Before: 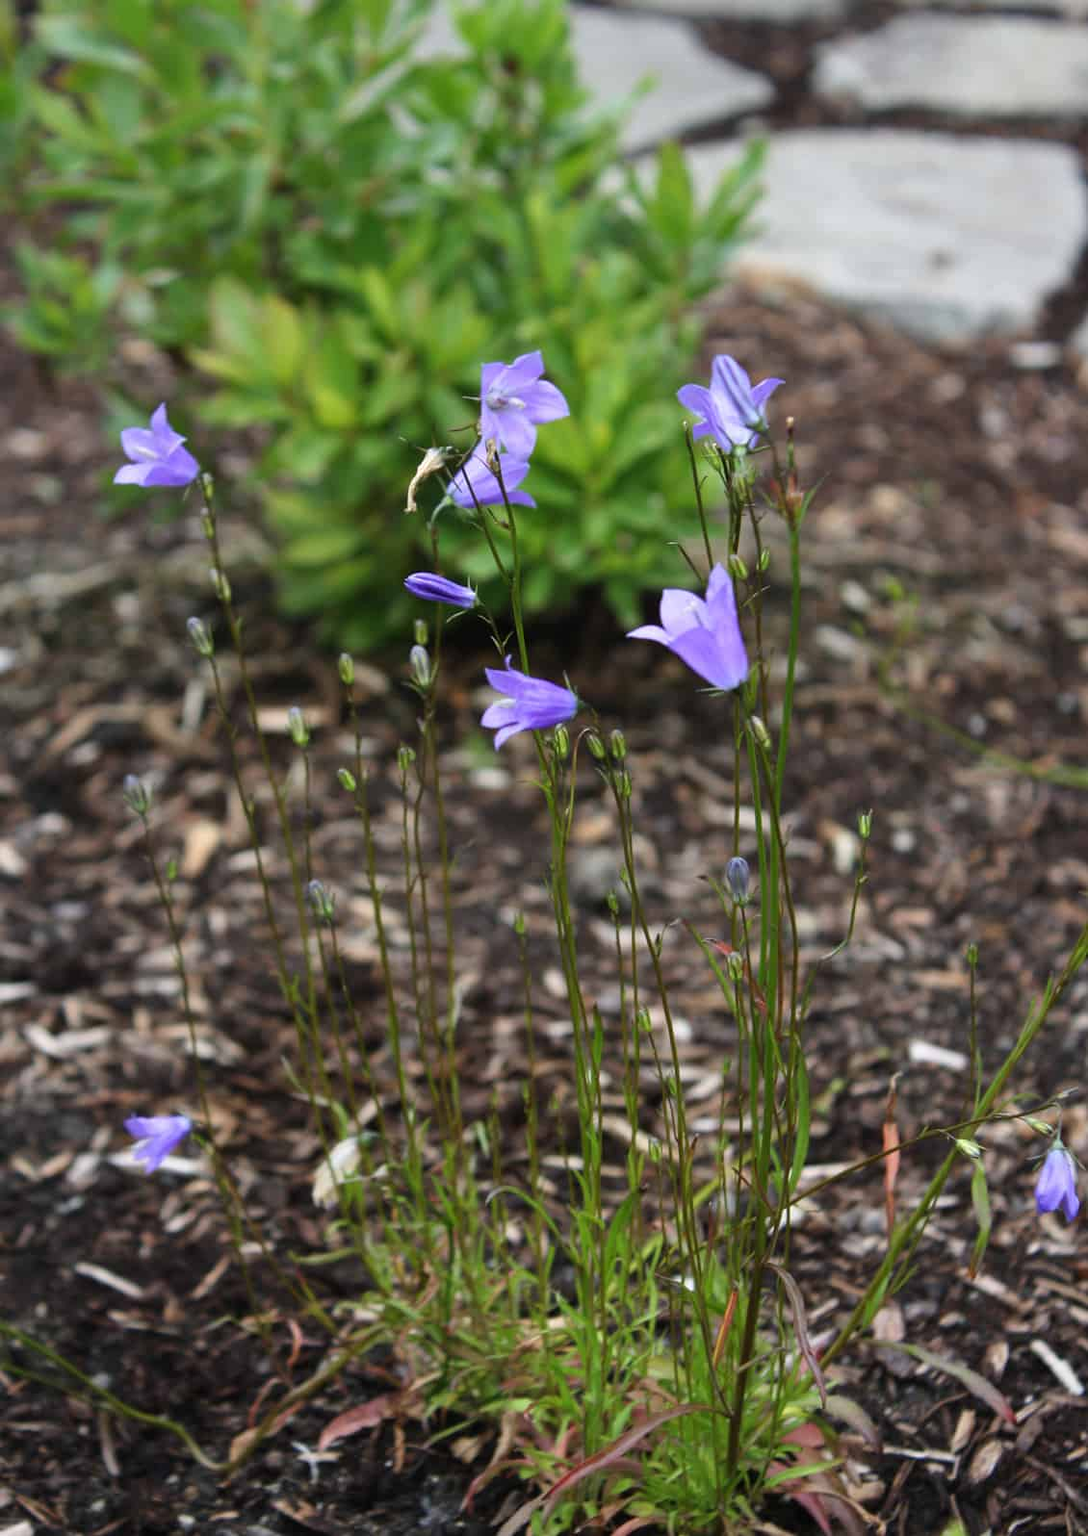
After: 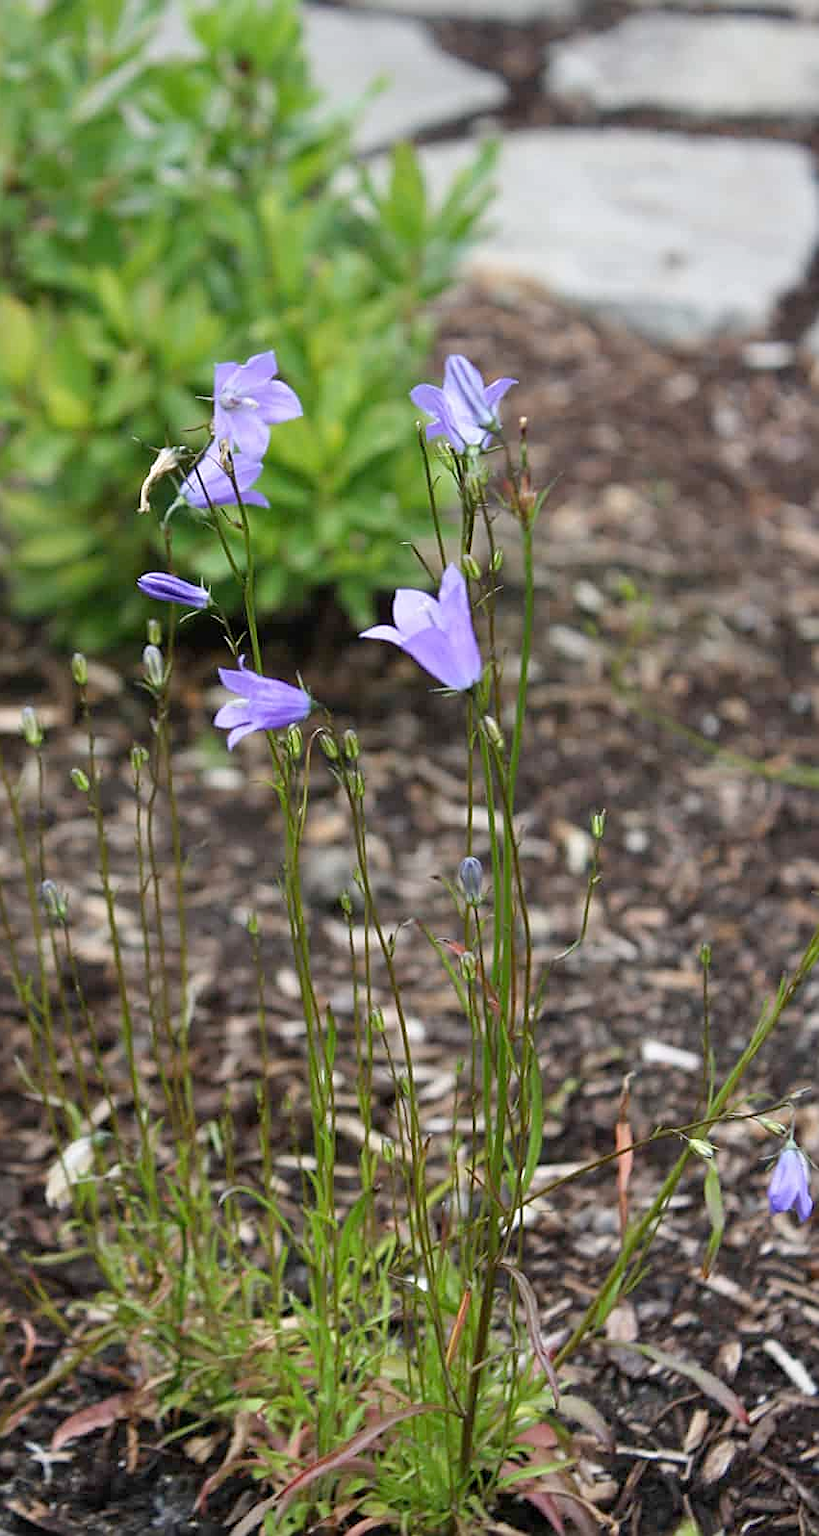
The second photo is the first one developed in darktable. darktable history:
crop and rotate: left 24.6%
sharpen: on, module defaults
